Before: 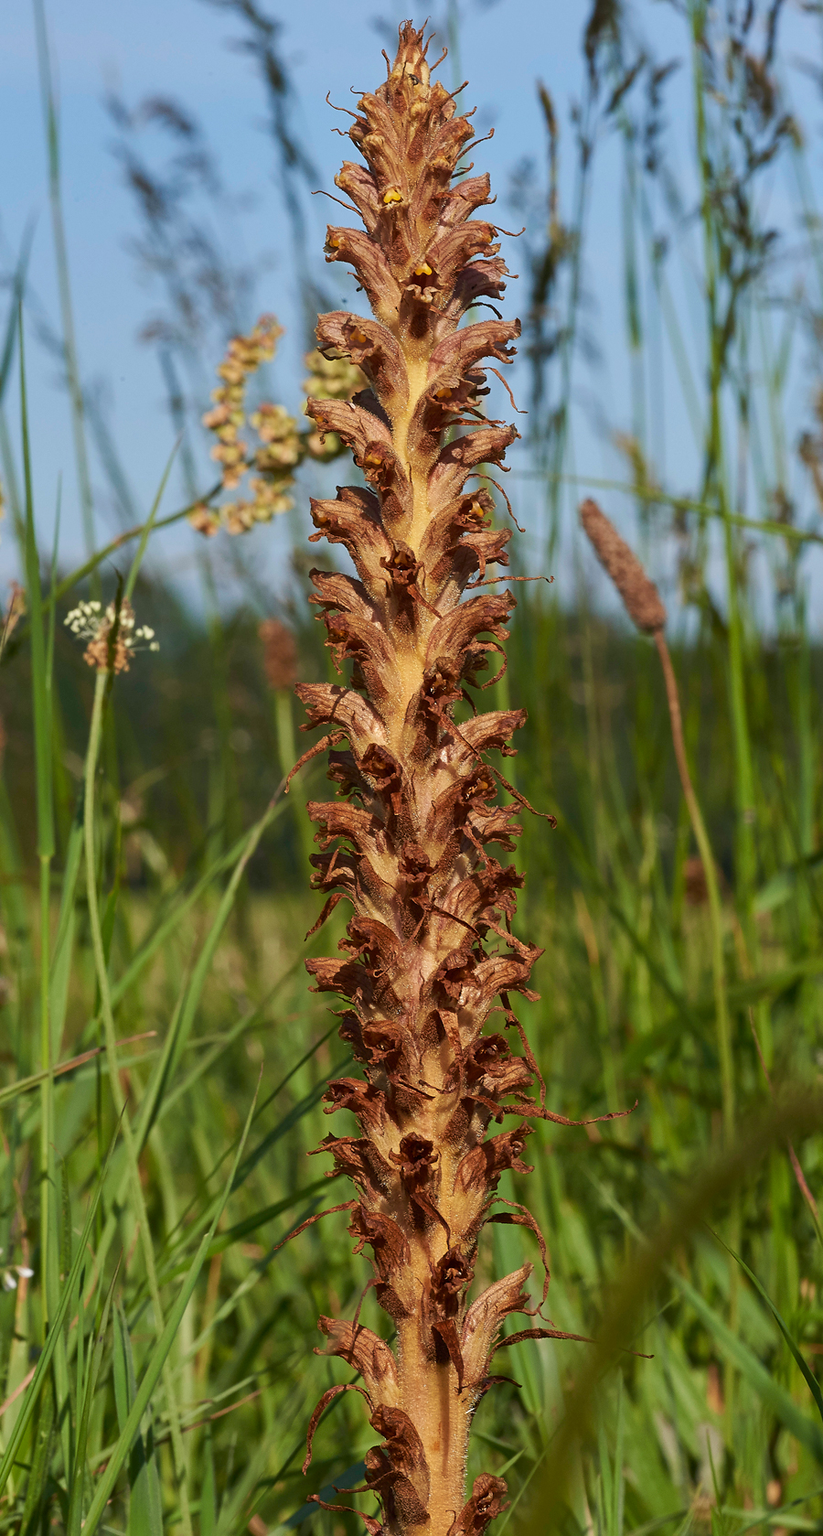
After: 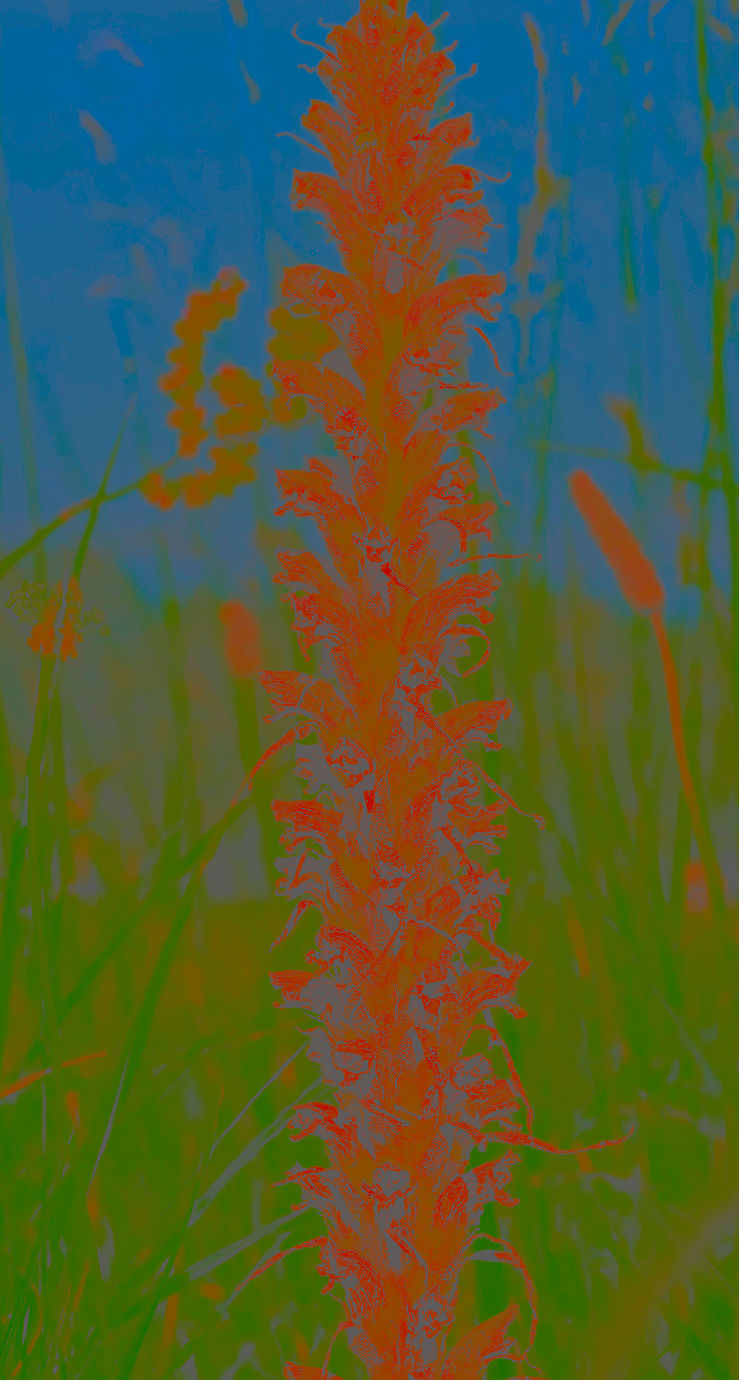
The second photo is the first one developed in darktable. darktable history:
sharpen: amount 1.861
filmic rgb: black relative exposure -5 EV, hardness 2.88, contrast 1.3
crop and rotate: left 7.196%, top 4.574%, right 10.605%, bottom 13.178%
contrast brightness saturation: contrast -0.99, brightness -0.17, saturation 0.75
